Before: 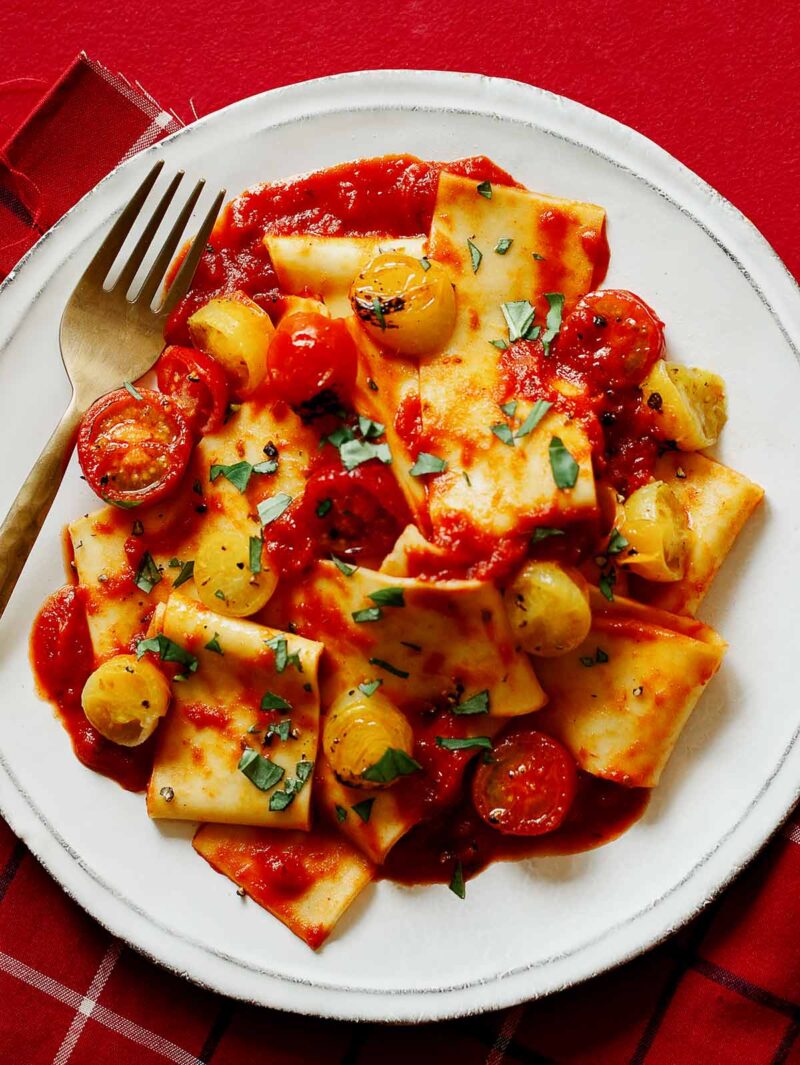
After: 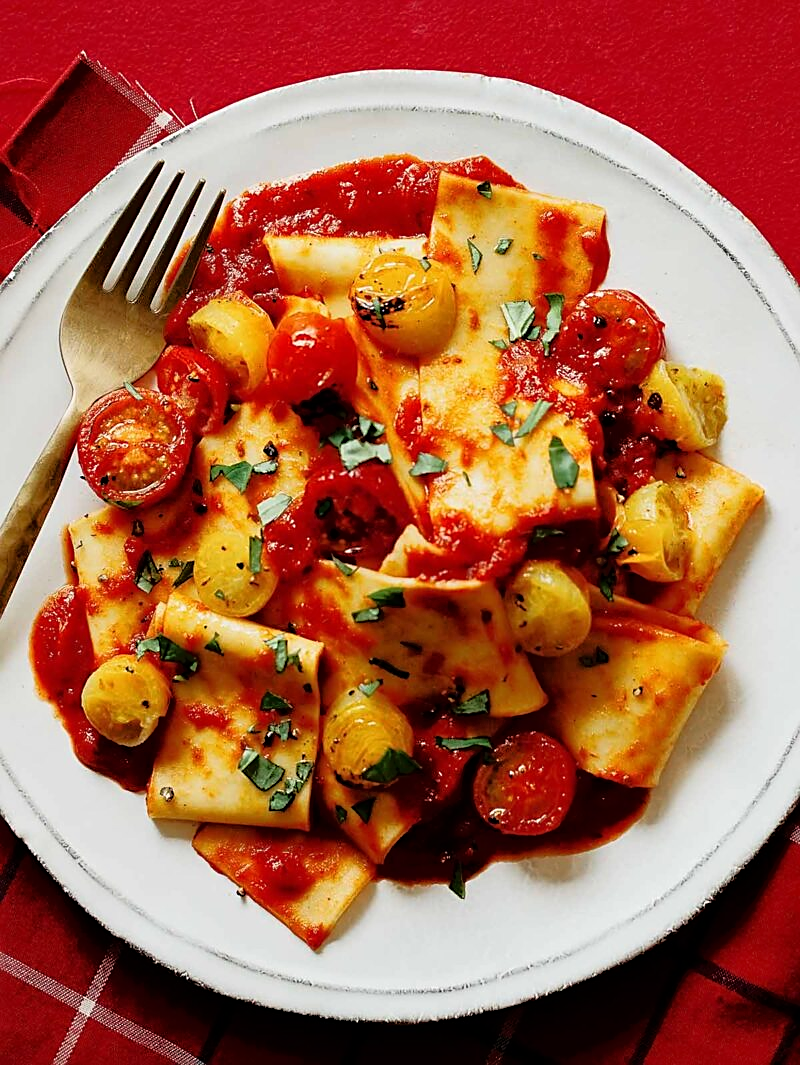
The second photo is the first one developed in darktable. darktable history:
tone equalizer: -8 EV -1.82 EV, -7 EV -1.17 EV, -6 EV -1.61 EV, edges refinement/feathering 500, mask exposure compensation -1.57 EV, preserve details no
sharpen: on, module defaults
